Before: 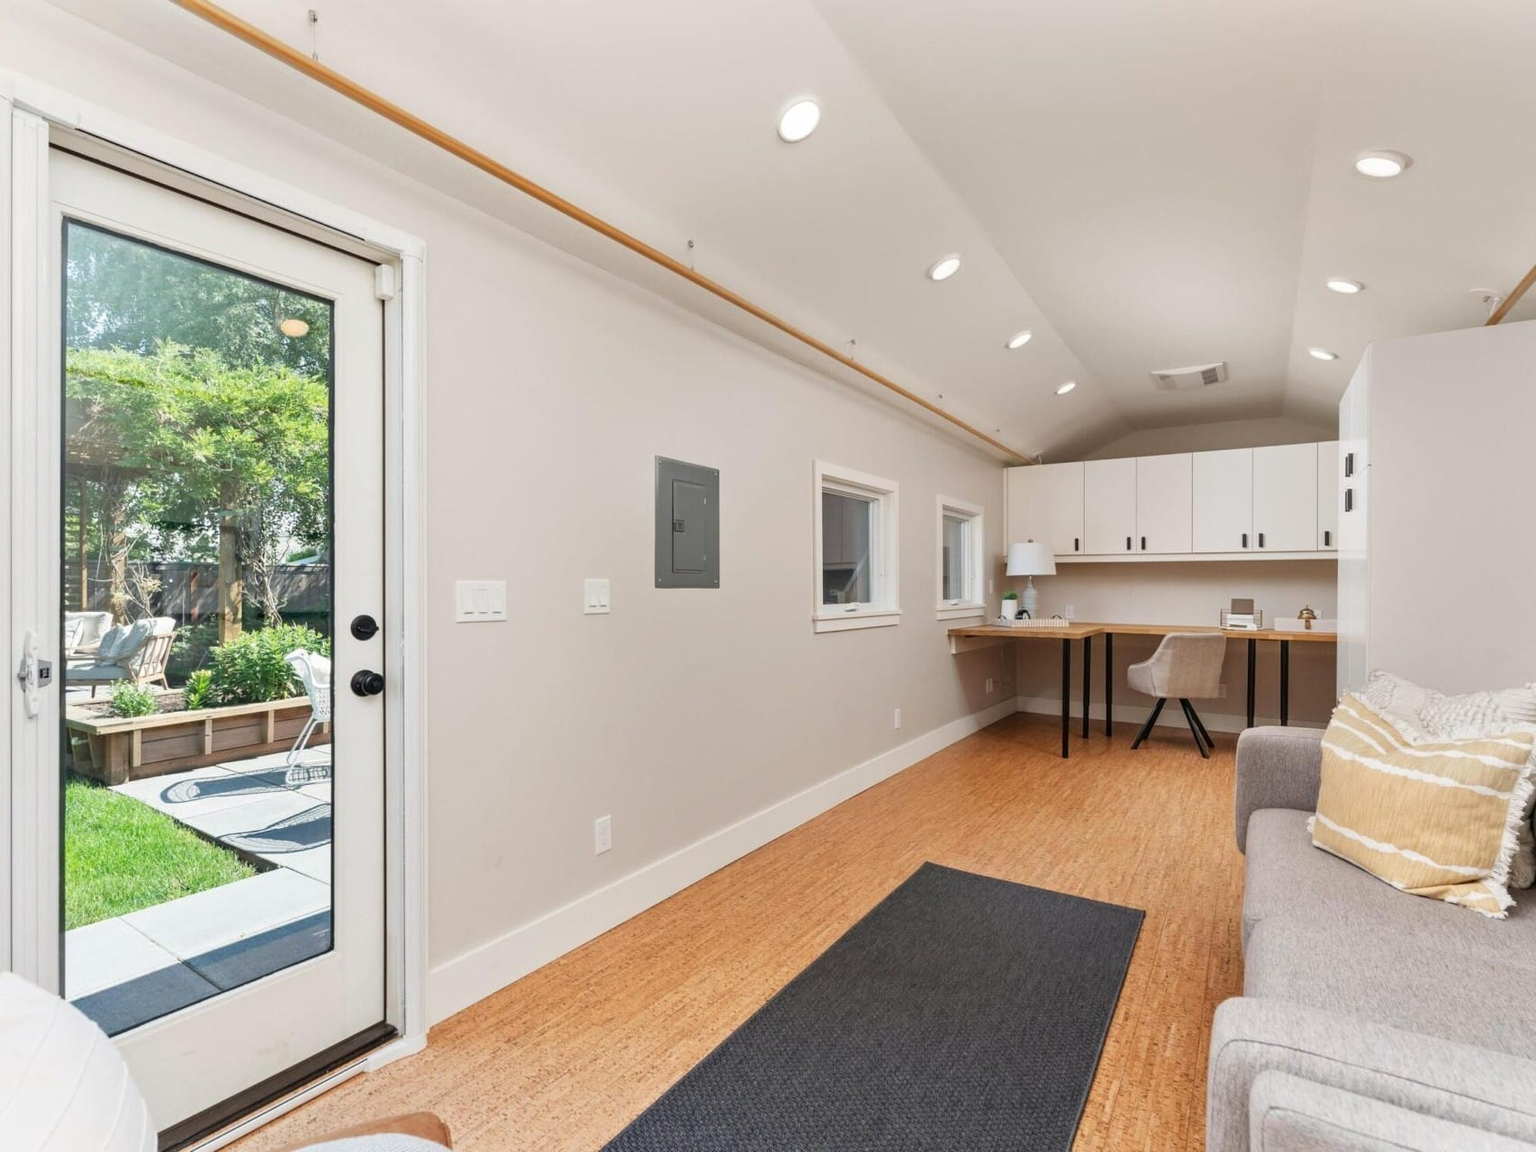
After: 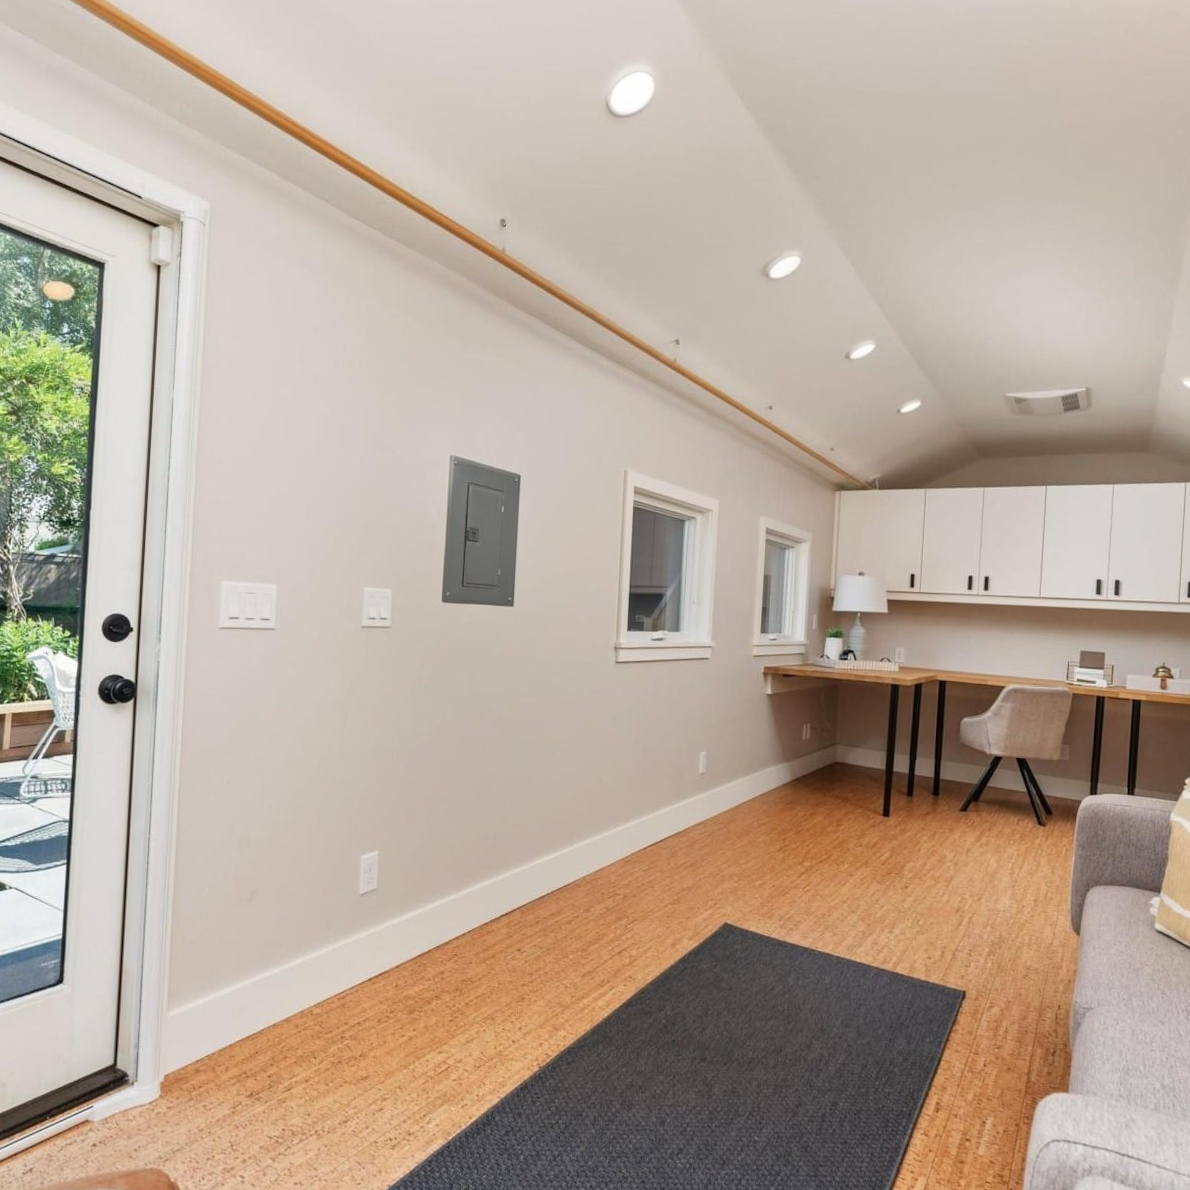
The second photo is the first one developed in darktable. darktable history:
crop and rotate: angle -3.27°, left 14.277%, top 0.028%, right 10.766%, bottom 0.028%
white balance: emerald 1
